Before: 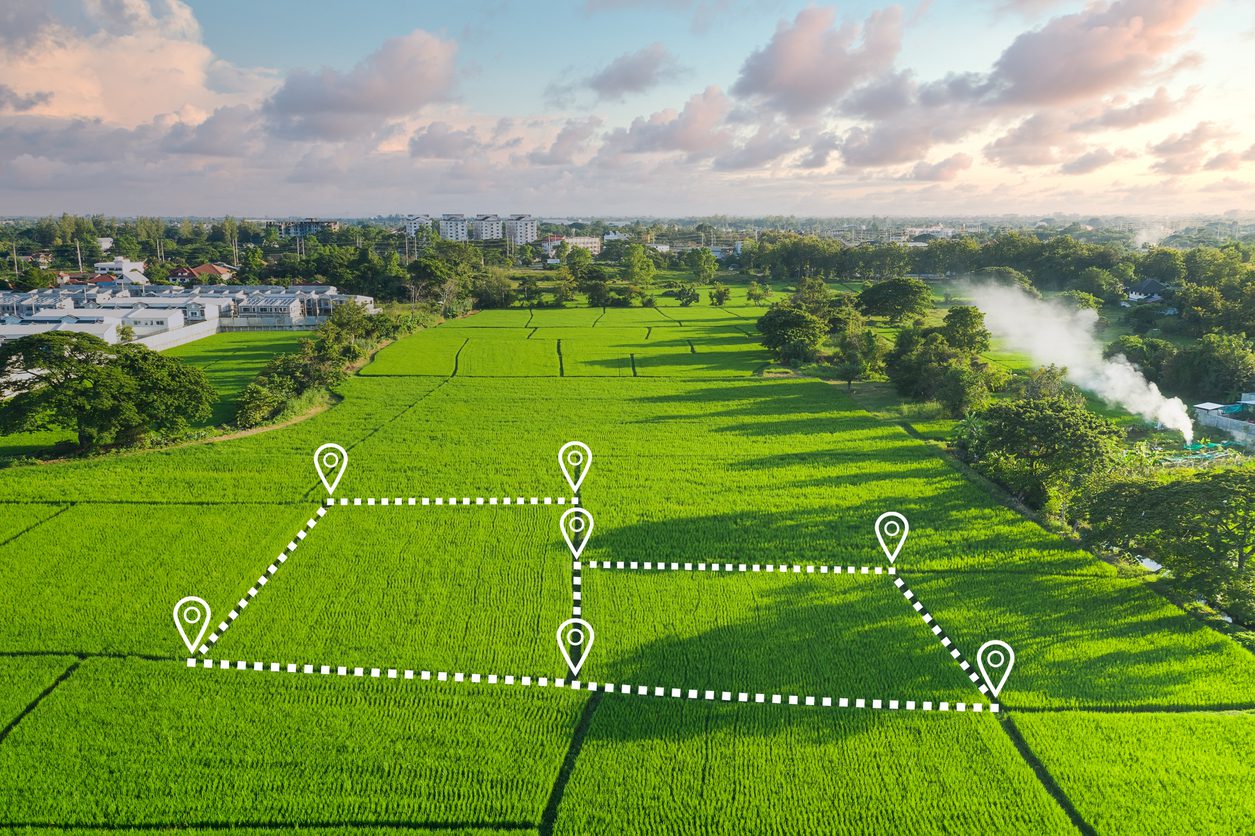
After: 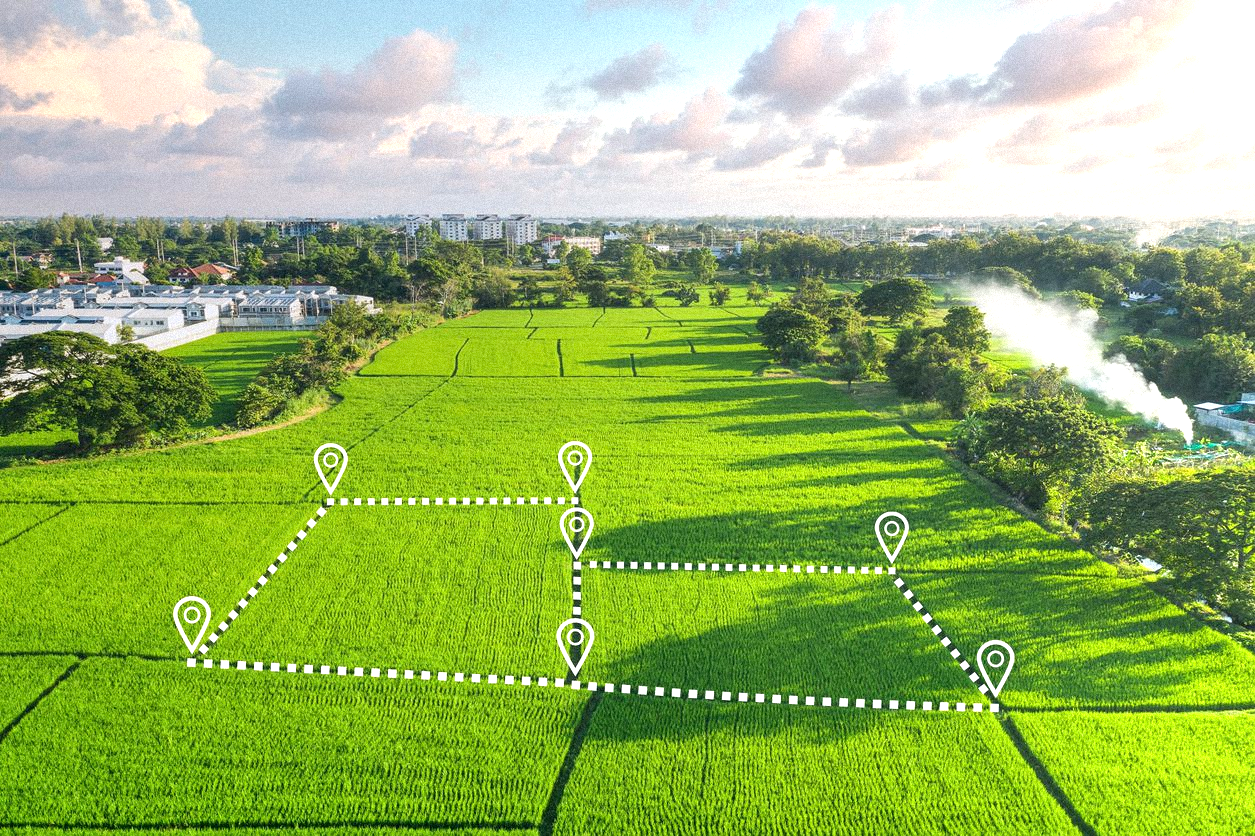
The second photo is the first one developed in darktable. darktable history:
local contrast: highlights 100%, shadows 100%, detail 120%, midtone range 0.2
grain: mid-tones bias 0%
exposure: exposure 0.636 EV, compensate highlight preservation false
